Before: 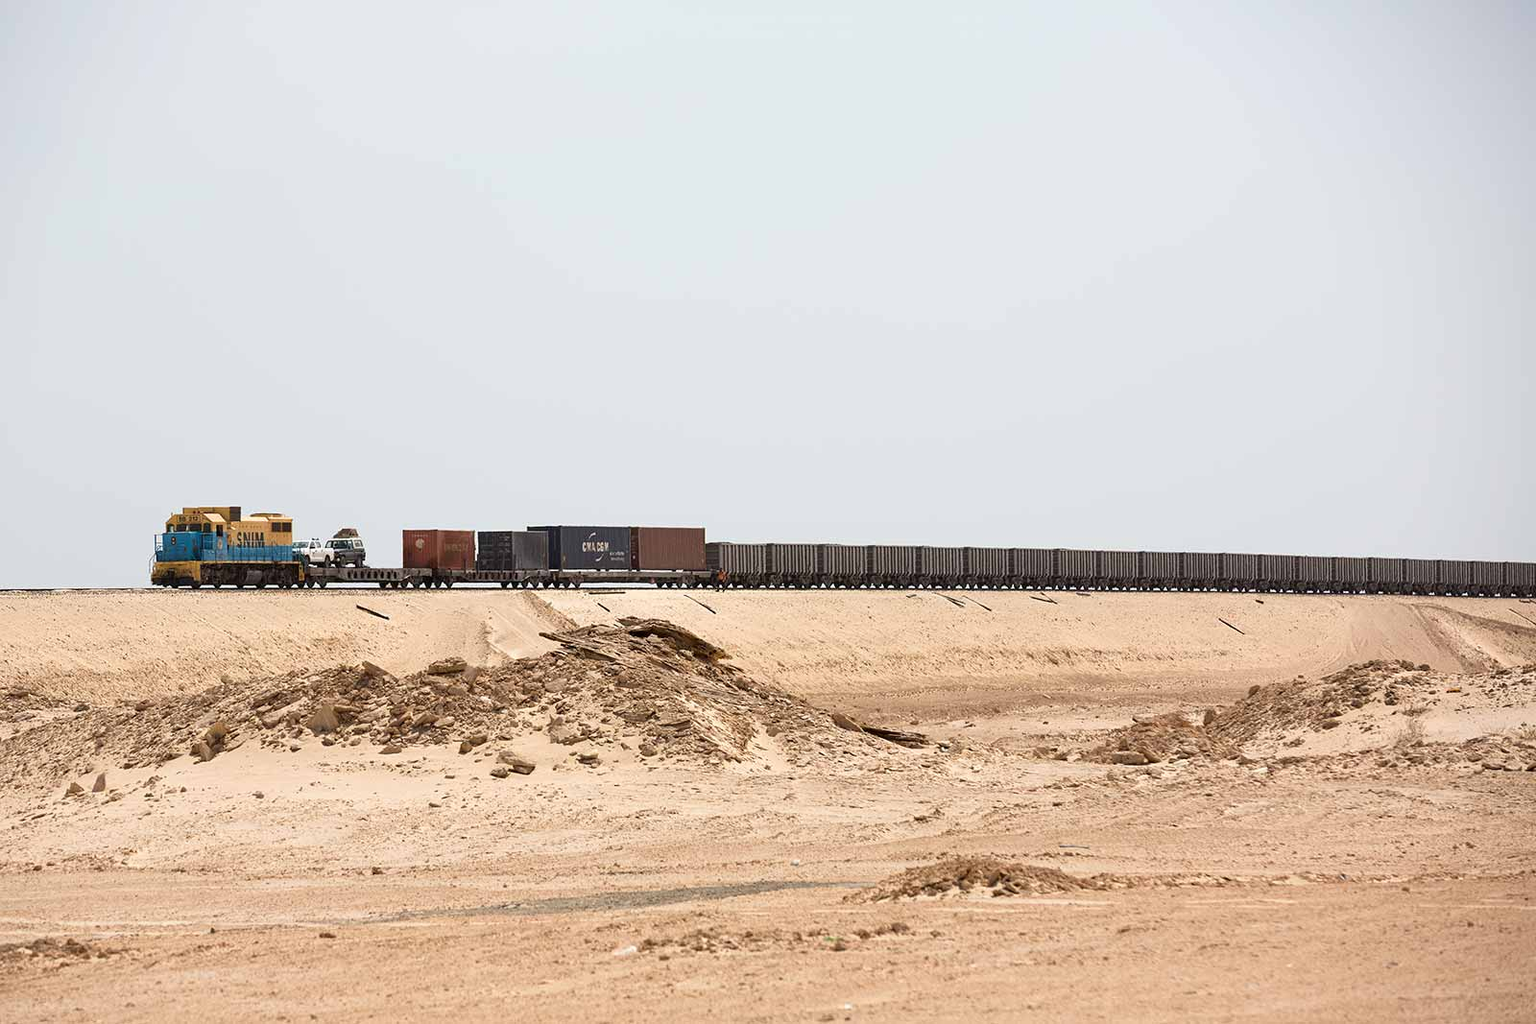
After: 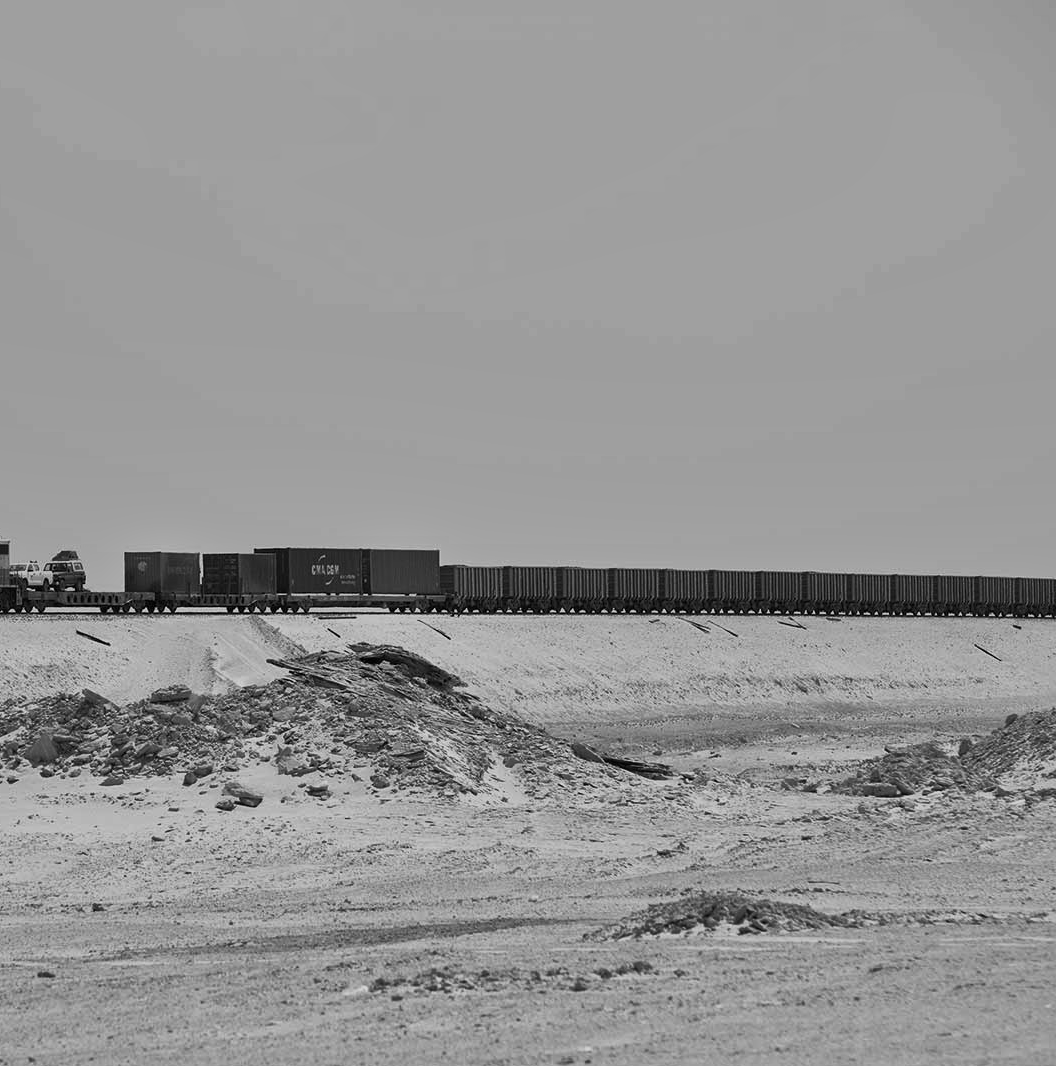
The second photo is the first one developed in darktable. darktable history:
monochrome: a 79.32, b 81.83, size 1.1
crop and rotate: left 18.442%, right 15.508%
shadows and highlights: soften with gaussian
color zones: curves: ch1 [(0.239, 0.552) (0.75, 0.5)]; ch2 [(0.25, 0.462) (0.749, 0.457)], mix 25.94%
white balance: red 1.004, blue 1.024
